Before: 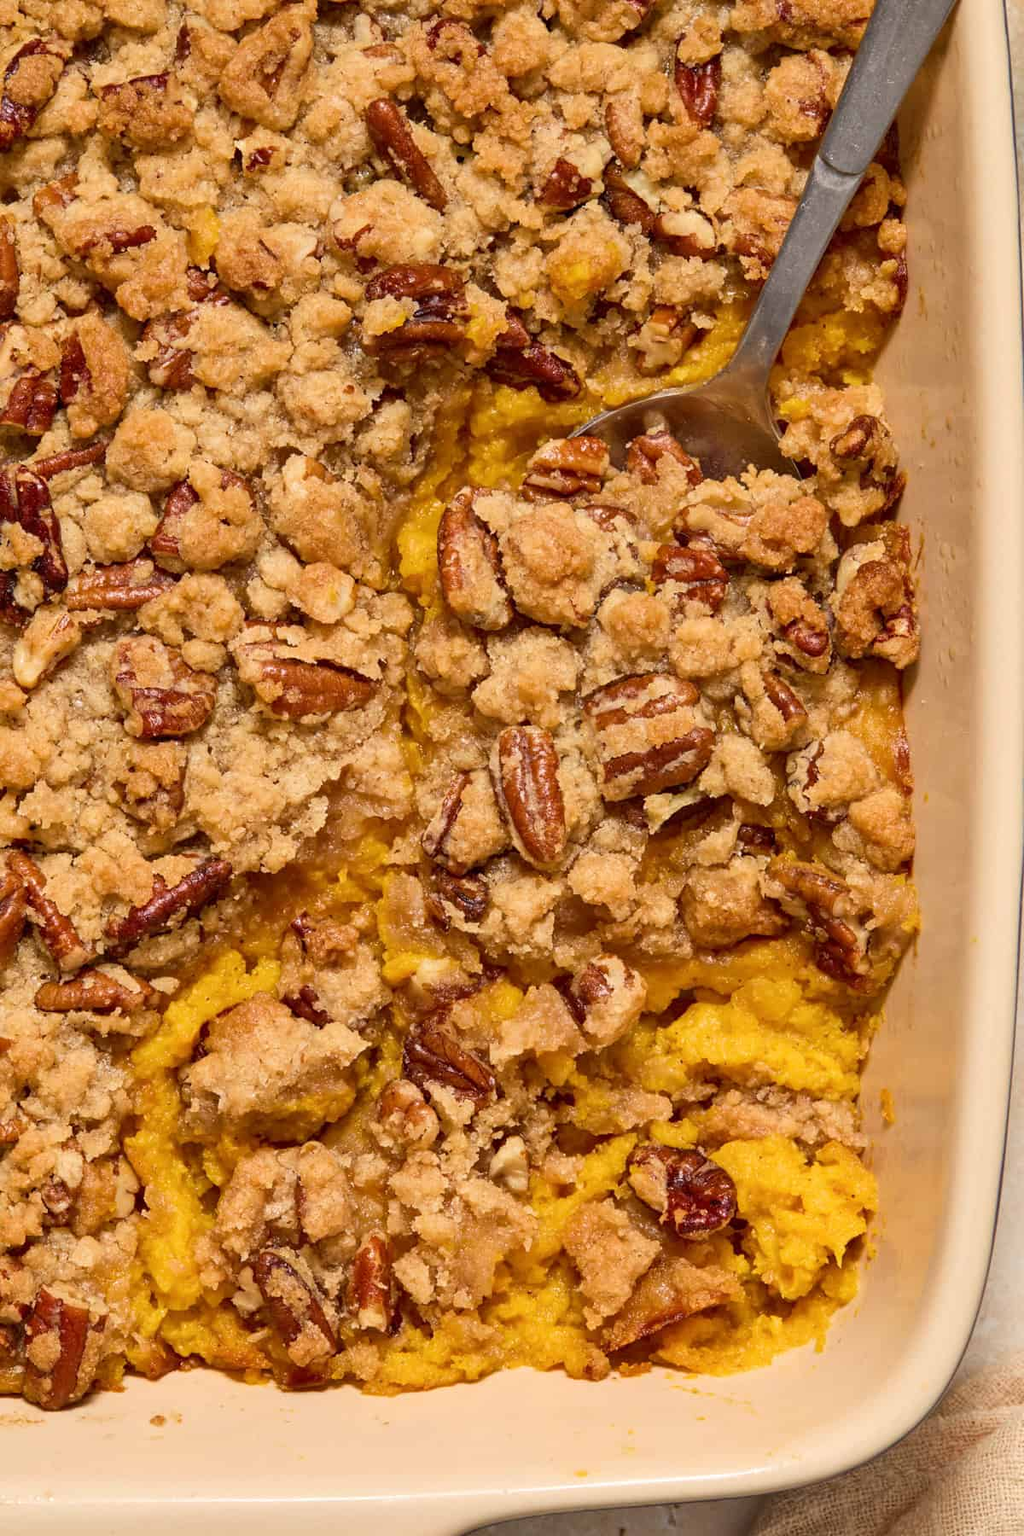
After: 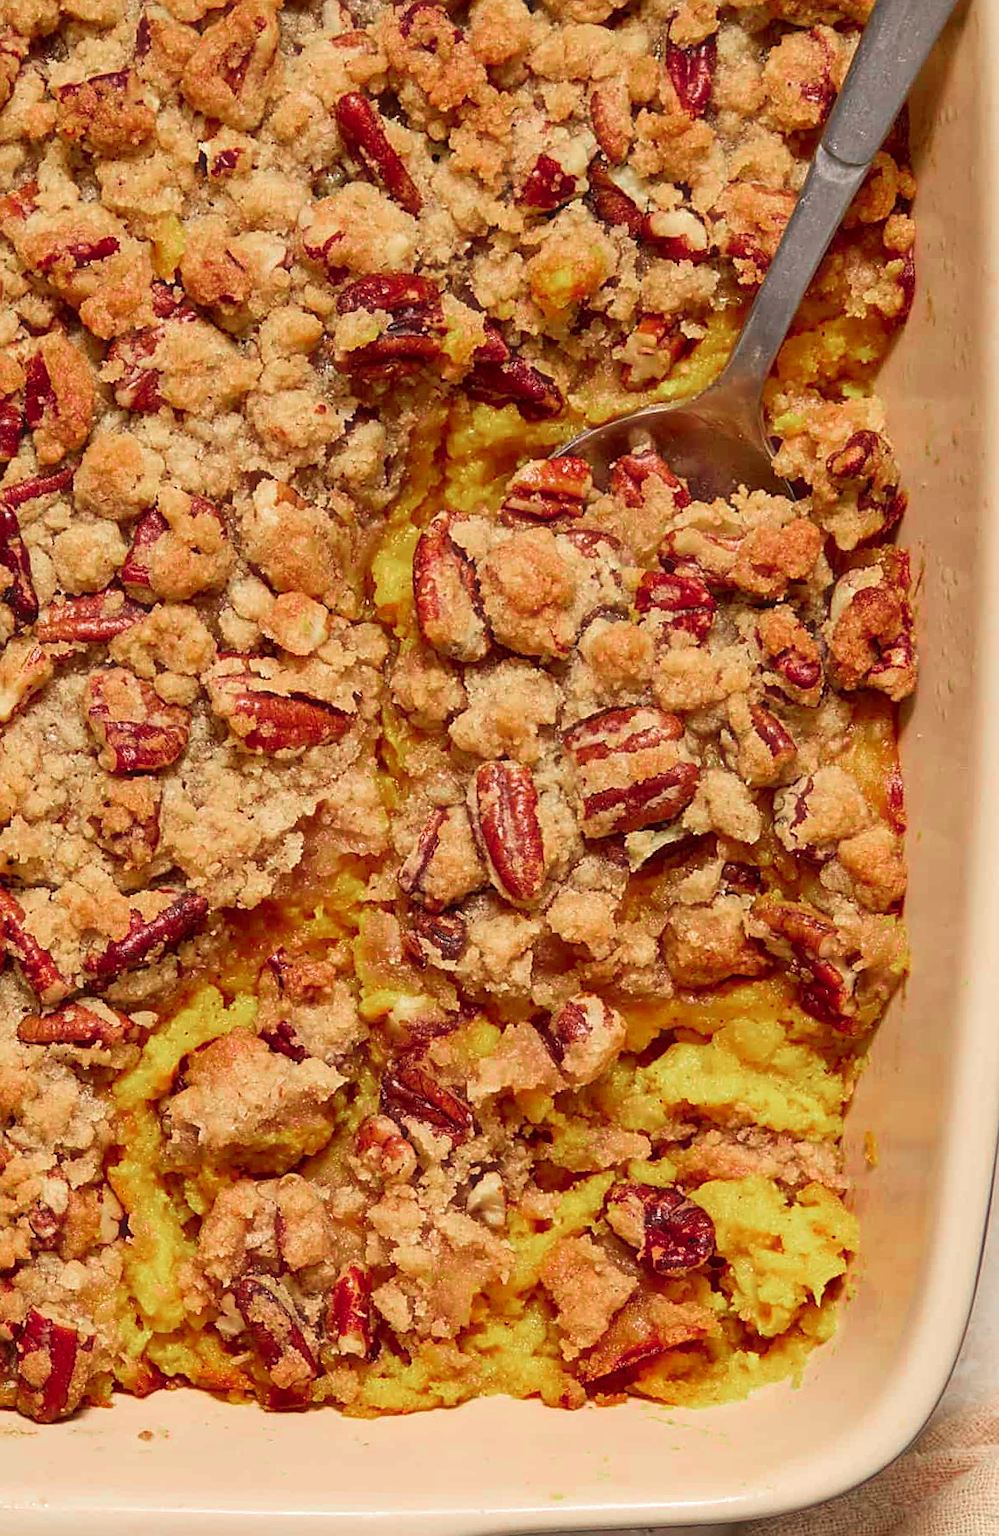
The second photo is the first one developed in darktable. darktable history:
sharpen: on, module defaults
rotate and perspective: rotation 0.074°, lens shift (vertical) 0.096, lens shift (horizontal) -0.041, crop left 0.043, crop right 0.952, crop top 0.024, crop bottom 0.979
haze removal: strength -0.1, adaptive false
color zones: curves: ch0 [(0, 0.466) (0.128, 0.466) (0.25, 0.5) (0.375, 0.456) (0.5, 0.5) (0.625, 0.5) (0.737, 0.652) (0.875, 0.5)]; ch1 [(0, 0.603) (0.125, 0.618) (0.261, 0.348) (0.372, 0.353) (0.497, 0.363) (0.611, 0.45) (0.731, 0.427) (0.875, 0.518) (0.998, 0.652)]; ch2 [(0, 0.559) (0.125, 0.451) (0.253, 0.564) (0.37, 0.578) (0.5, 0.466) (0.625, 0.471) (0.731, 0.471) (0.88, 0.485)]
